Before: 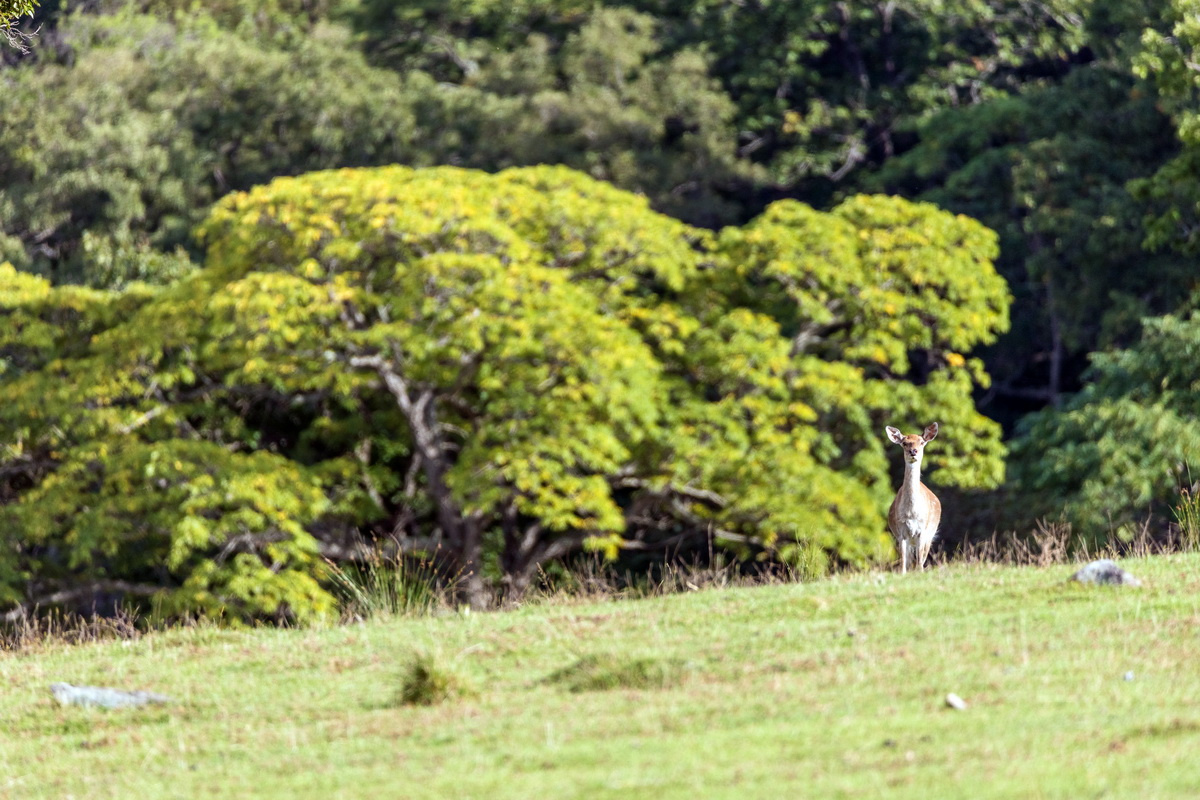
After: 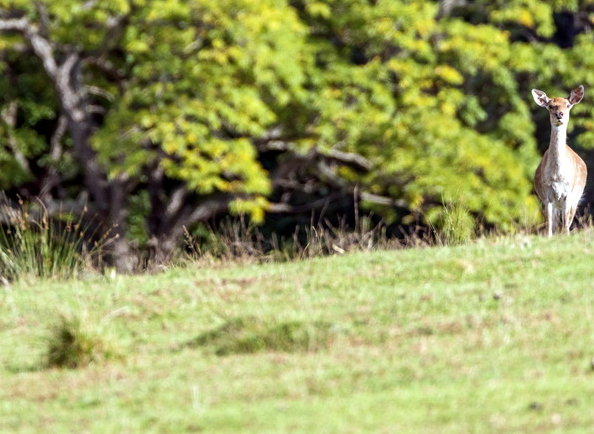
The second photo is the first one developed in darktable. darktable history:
crop: left 29.546%, top 42.146%, right 20.944%, bottom 3.502%
local contrast: mode bilateral grid, contrast 20, coarseness 51, detail 120%, midtone range 0.2
